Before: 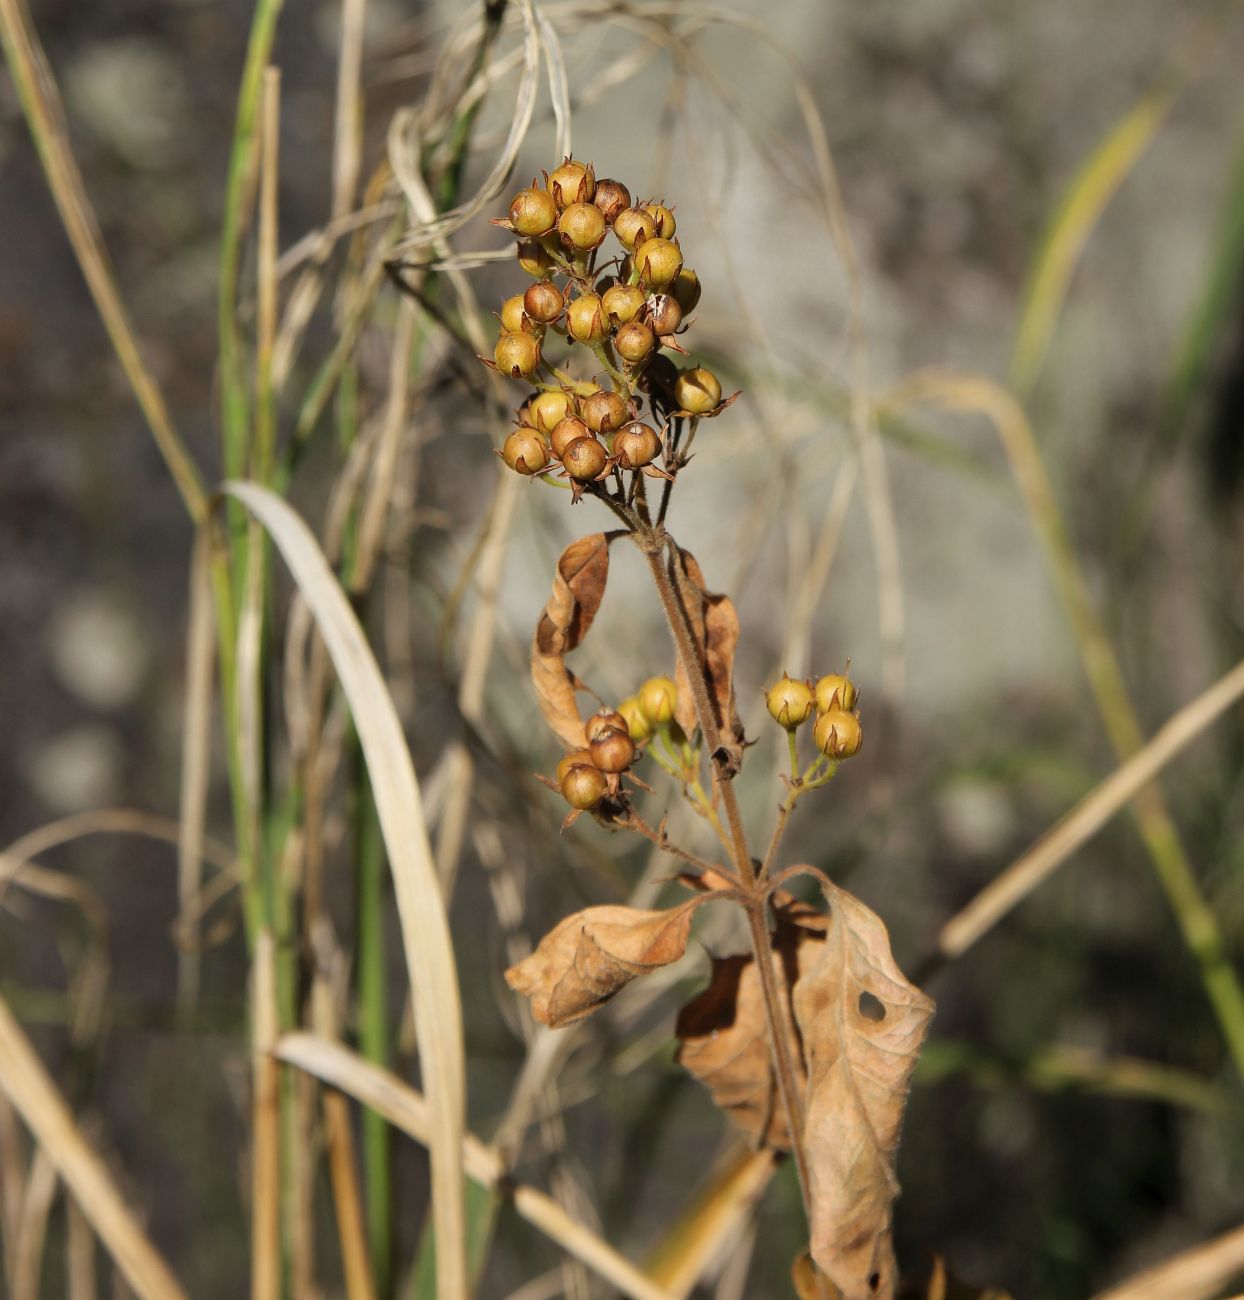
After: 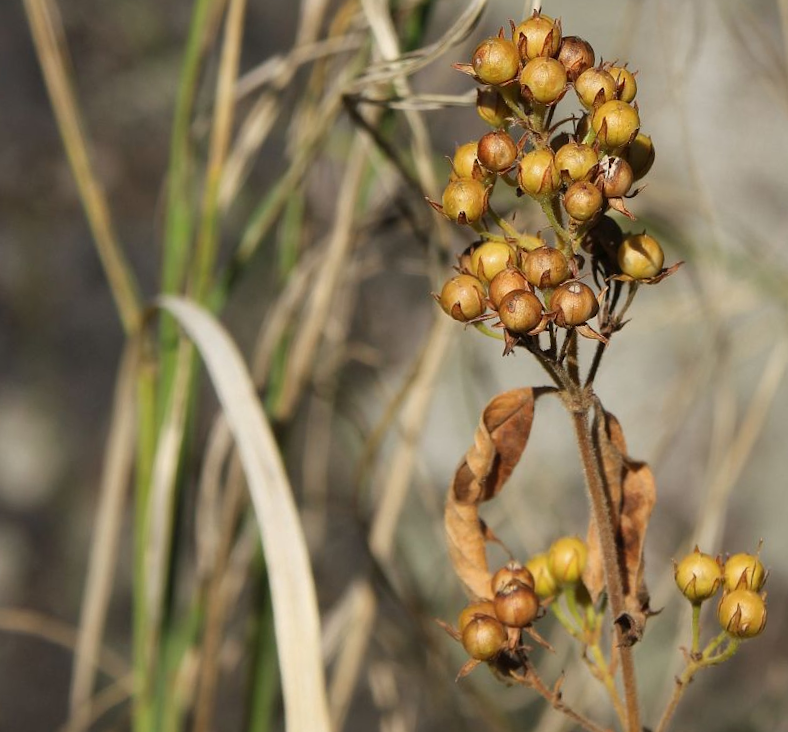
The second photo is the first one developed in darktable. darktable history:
crop and rotate: angle -6.26°, left 2.186%, top 6.923%, right 27.619%, bottom 30.664%
